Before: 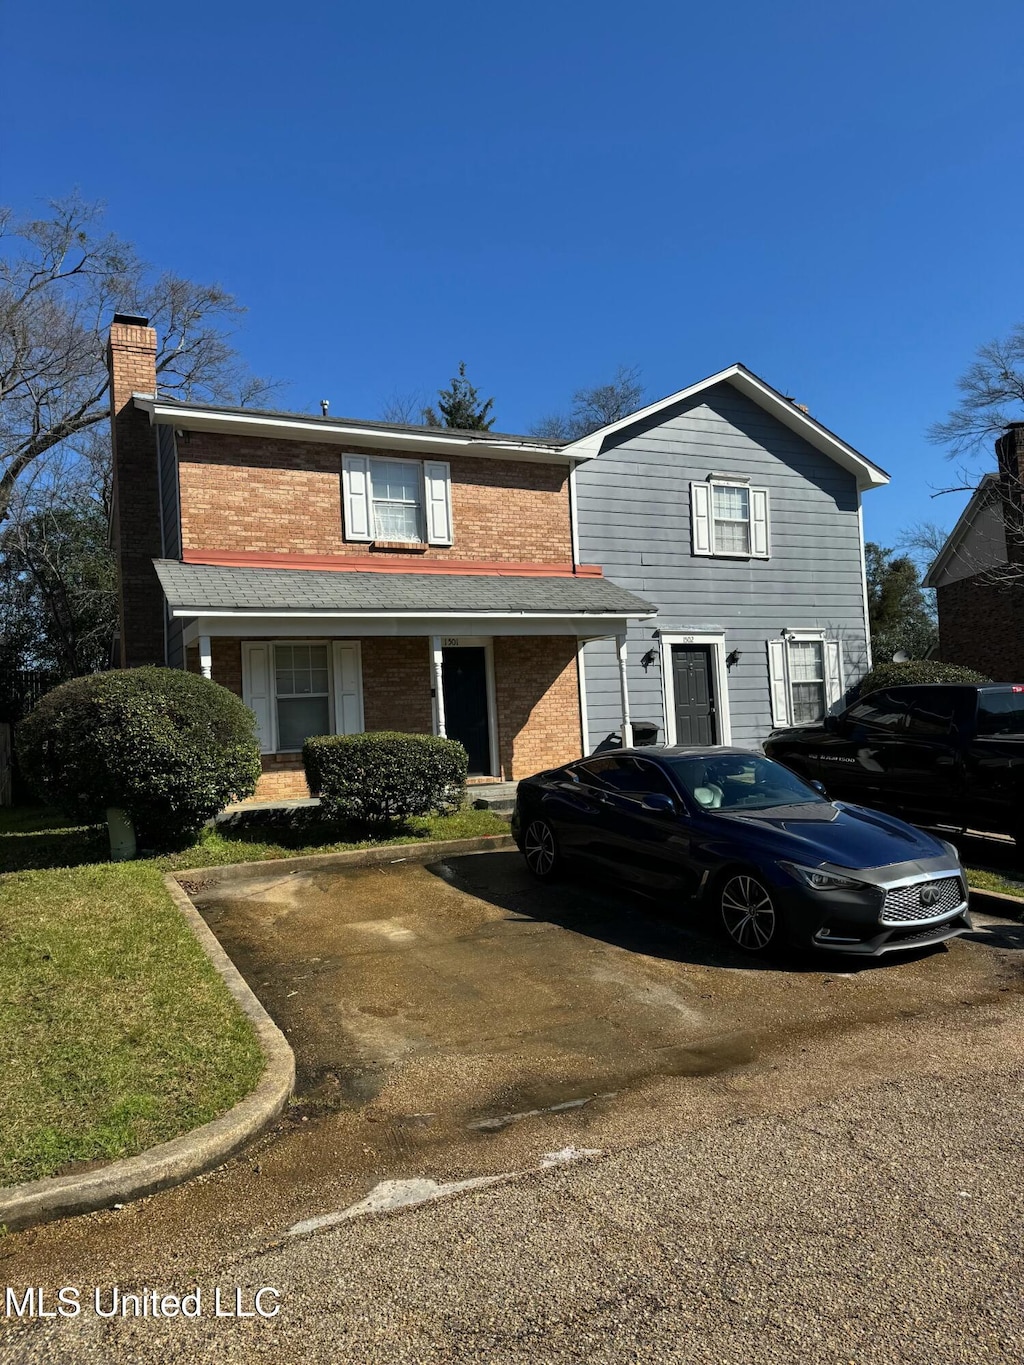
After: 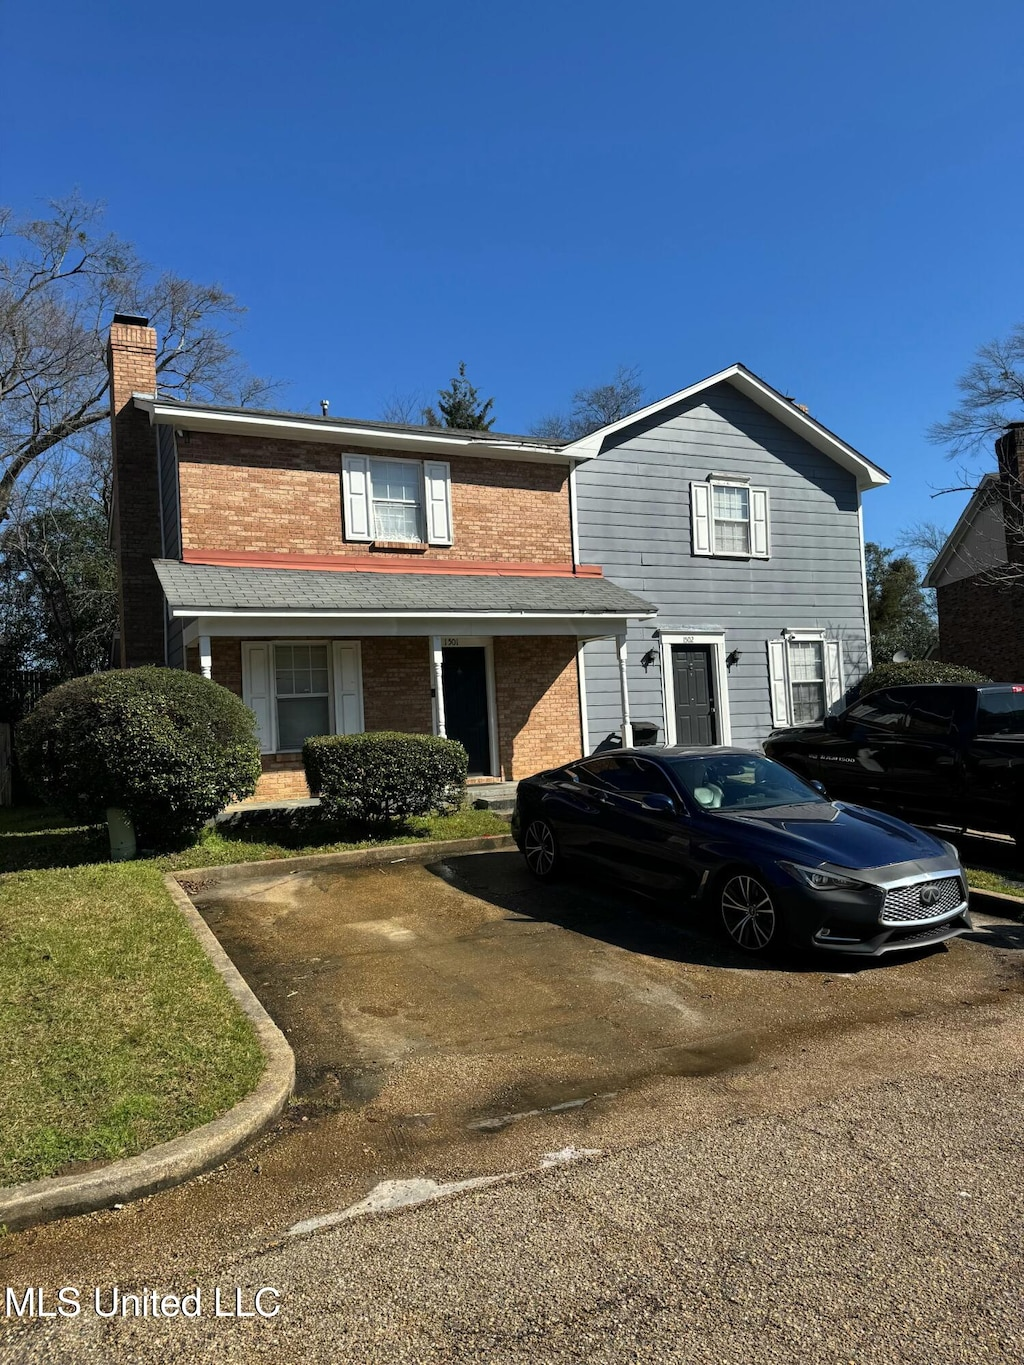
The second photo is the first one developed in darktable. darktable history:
shadows and highlights: shadows 11.93, white point adjustment 1.32, highlights -0.554, soften with gaussian
